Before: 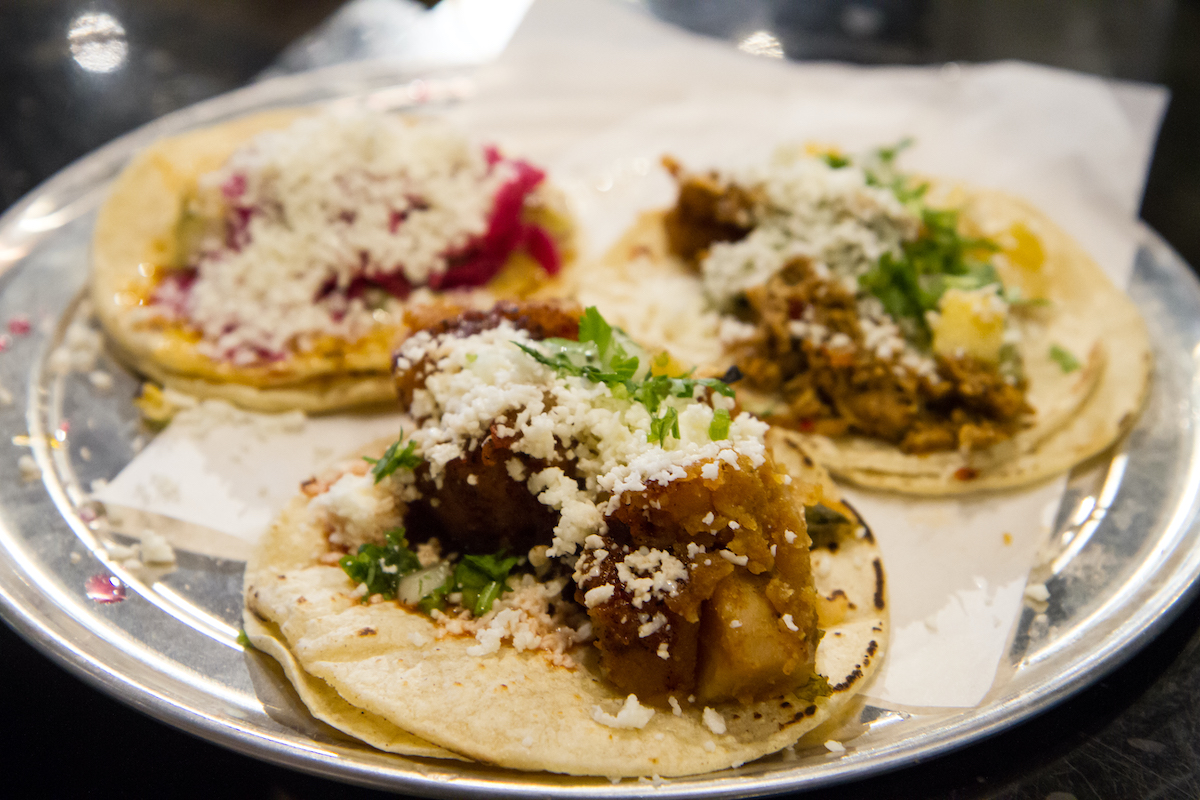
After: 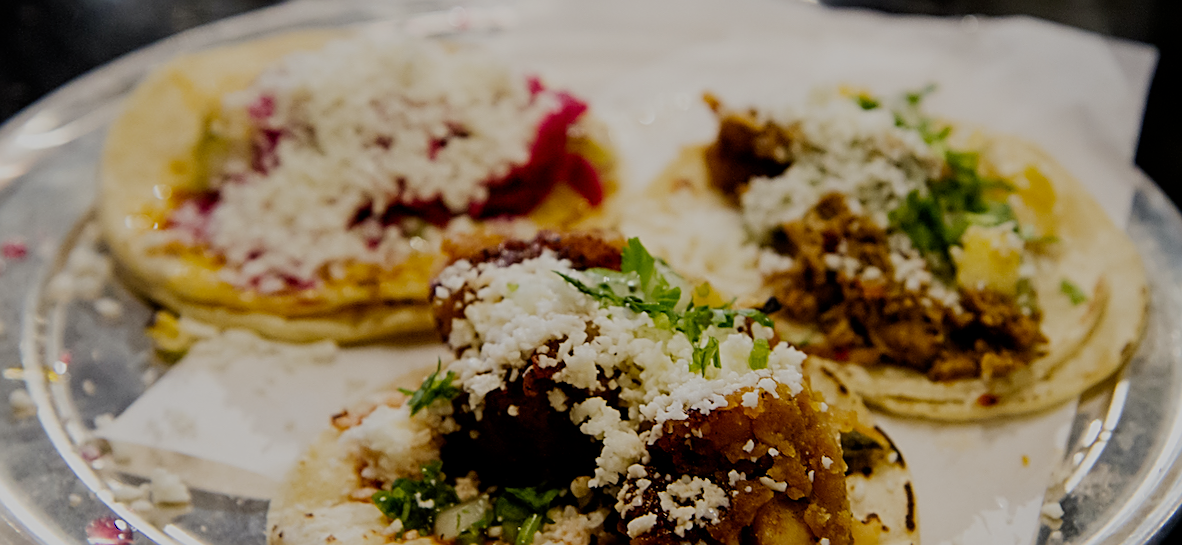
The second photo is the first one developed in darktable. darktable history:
rotate and perspective: rotation -0.013°, lens shift (vertical) -0.027, lens shift (horizontal) 0.178, crop left 0.016, crop right 0.989, crop top 0.082, crop bottom 0.918
filmic rgb: middle gray luminance 29%, black relative exposure -10.3 EV, white relative exposure 5.5 EV, threshold 6 EV, target black luminance 0%, hardness 3.95, latitude 2.04%, contrast 1.132, highlights saturation mix 5%, shadows ↔ highlights balance 15.11%, add noise in highlights 0, preserve chrominance no, color science v3 (2019), use custom middle-gray values true, iterations of high-quality reconstruction 0, contrast in highlights soft, enable highlight reconstruction true
sharpen: amount 0.75
crop: top 3.857%, bottom 21.132%
